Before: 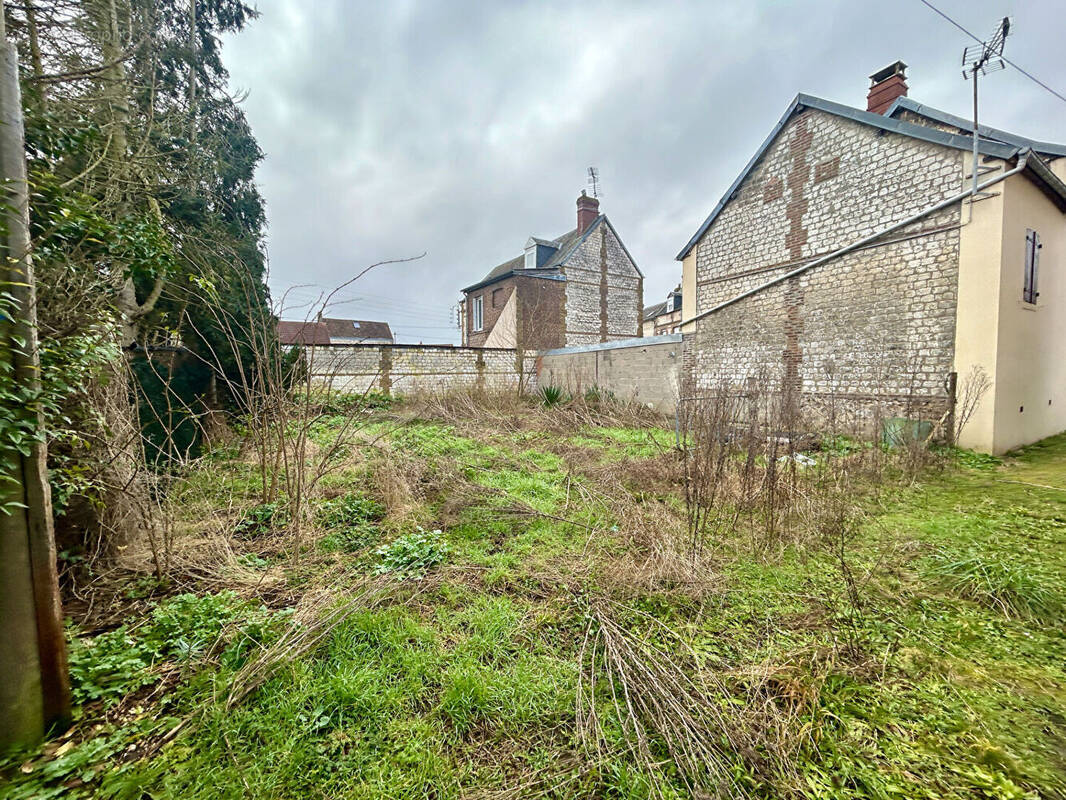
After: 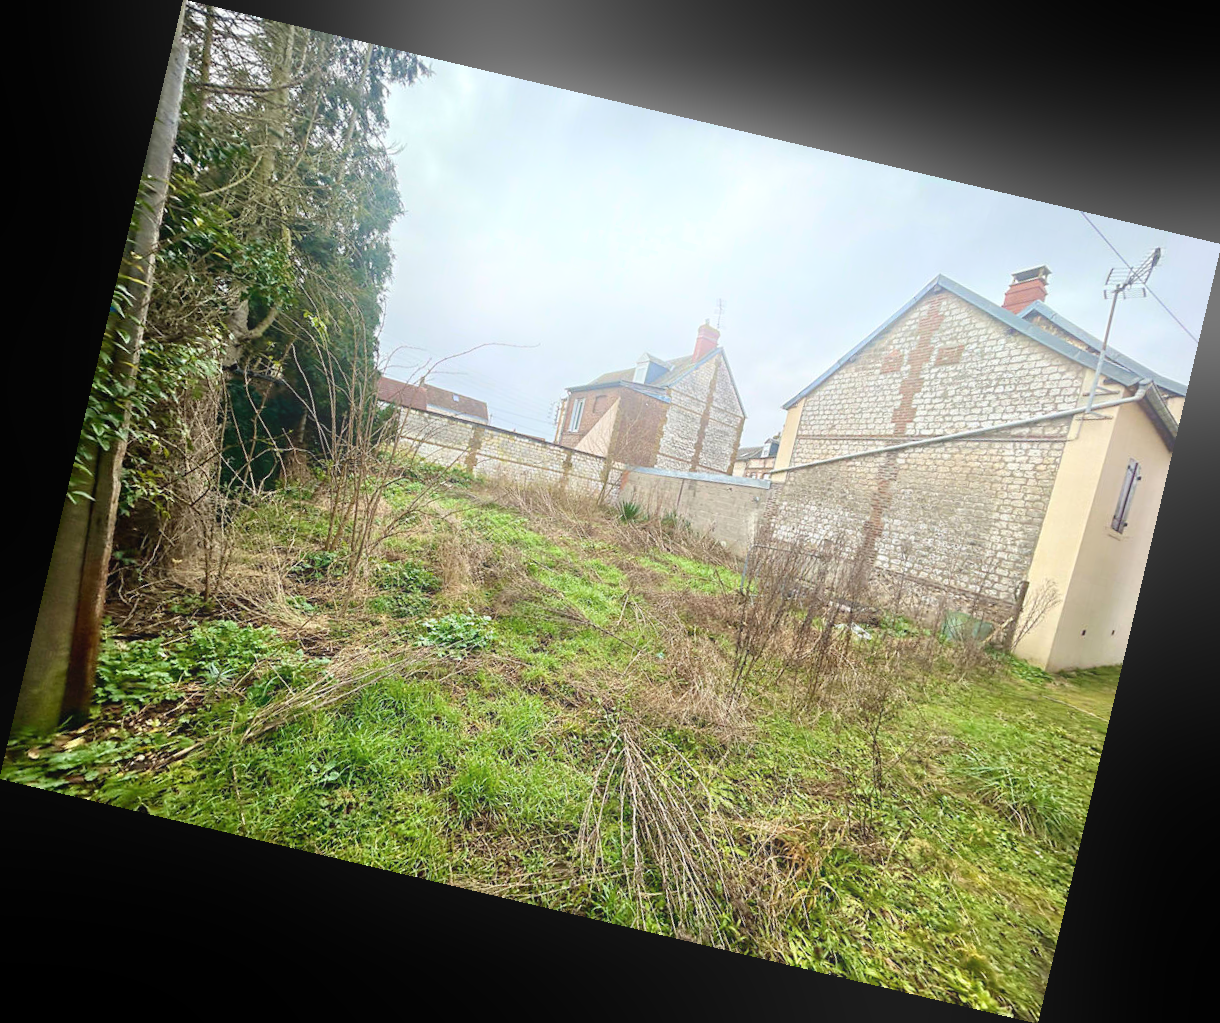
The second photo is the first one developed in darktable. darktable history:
rotate and perspective: rotation 13.27°, automatic cropping off
bloom: on, module defaults
